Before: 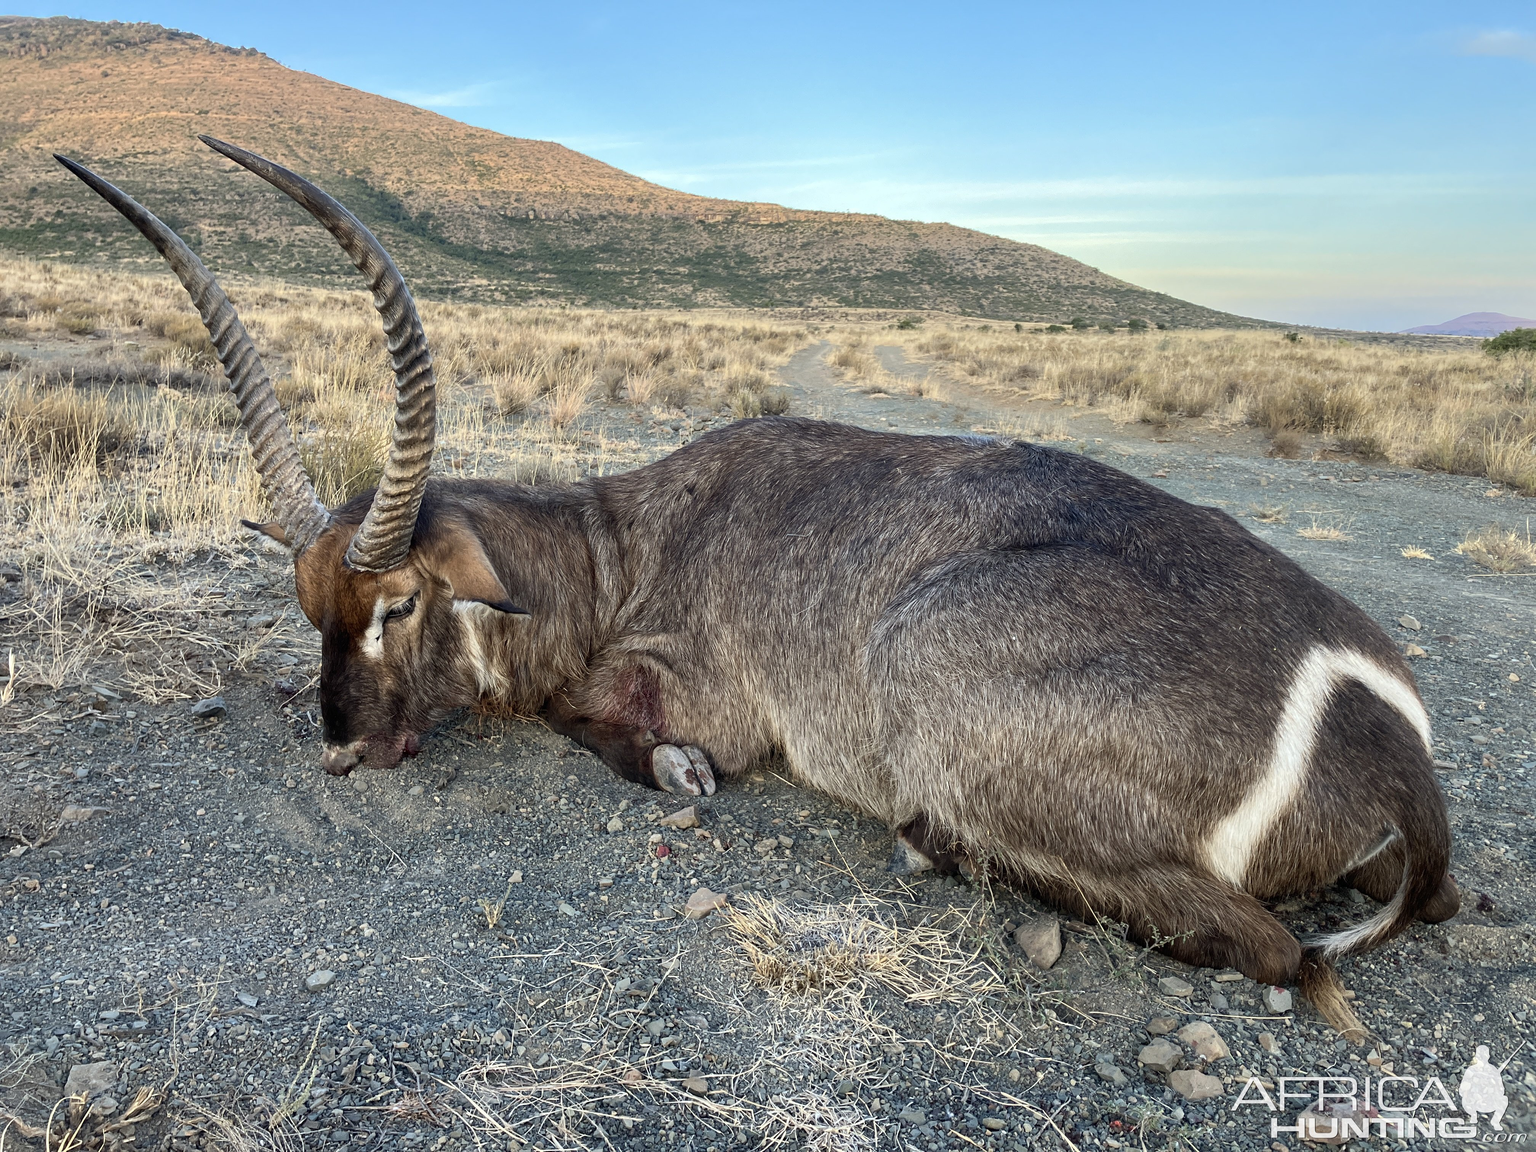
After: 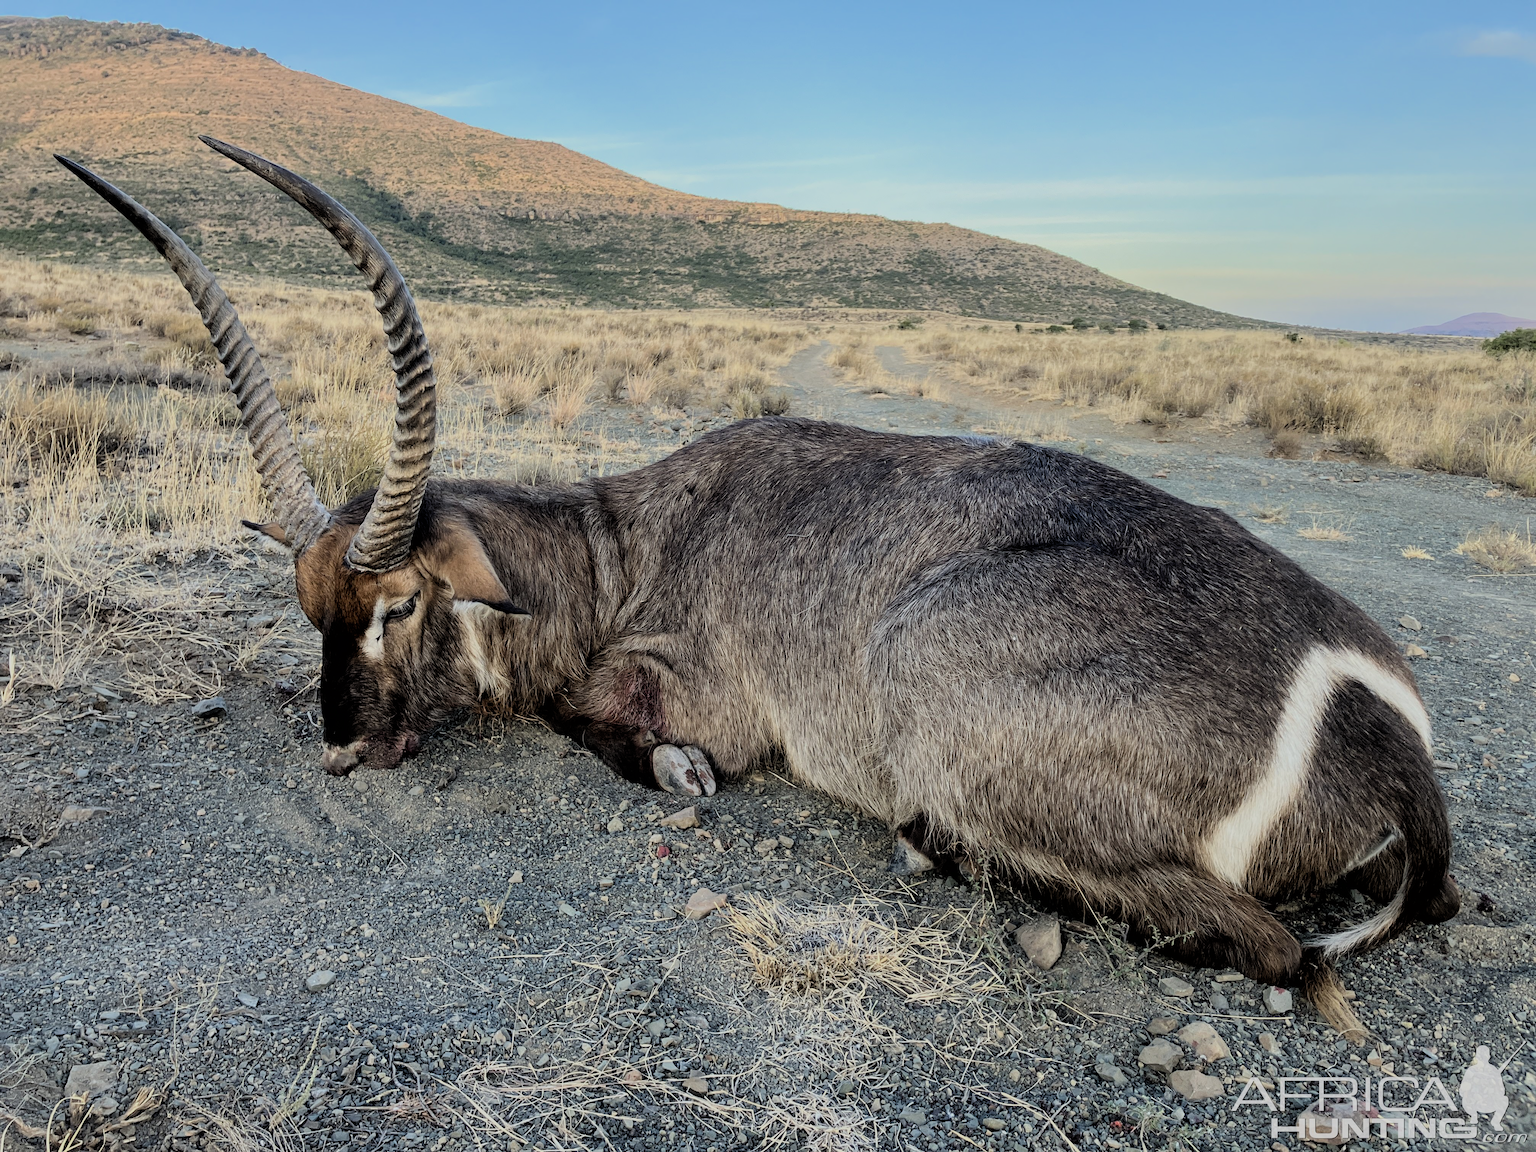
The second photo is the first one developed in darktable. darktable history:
filmic rgb: black relative exposure -4.37 EV, white relative exposure 4.56 EV, hardness 2.4, contrast 1.058, color science v6 (2022)
